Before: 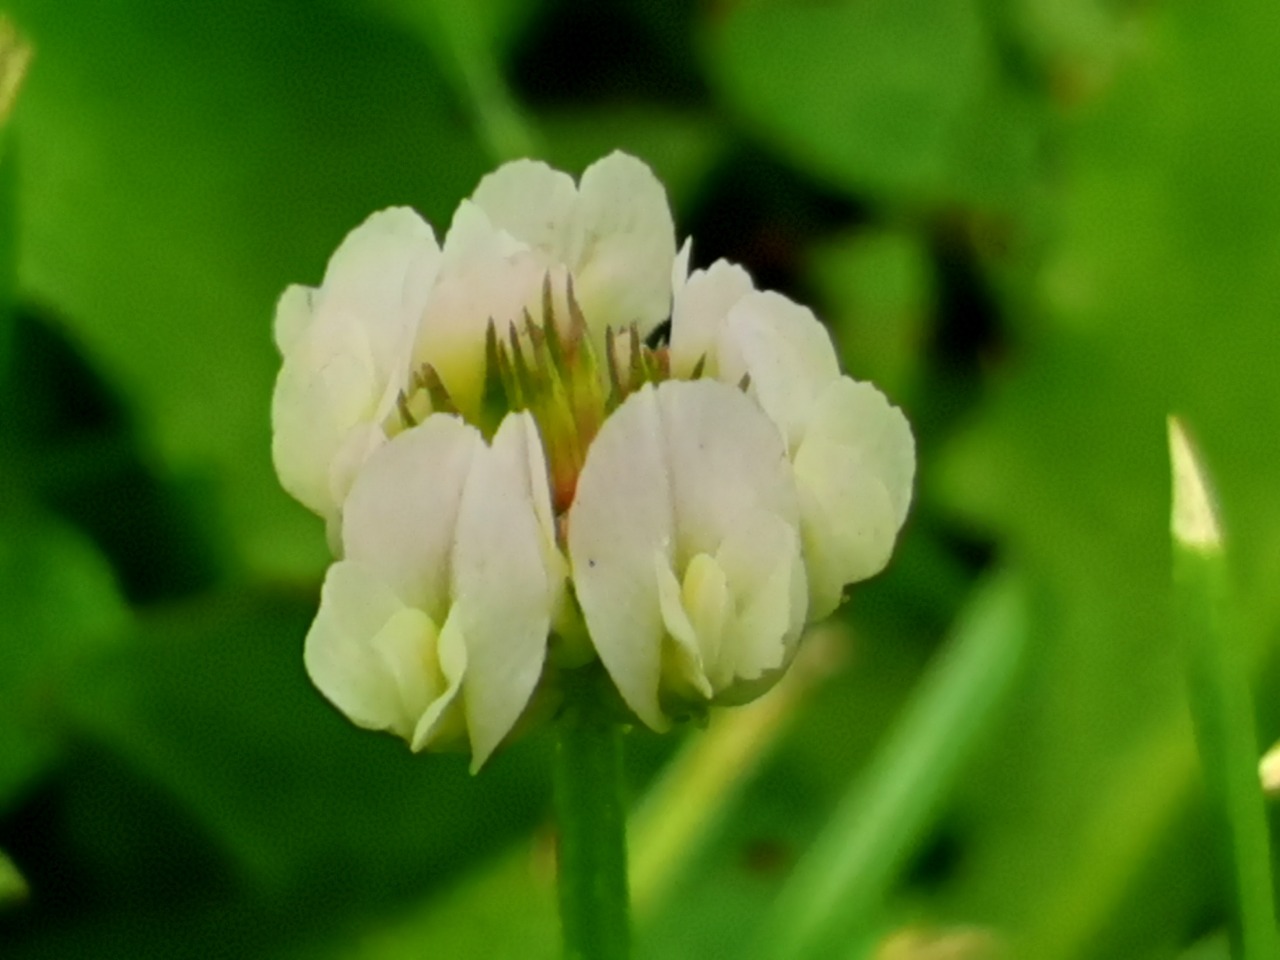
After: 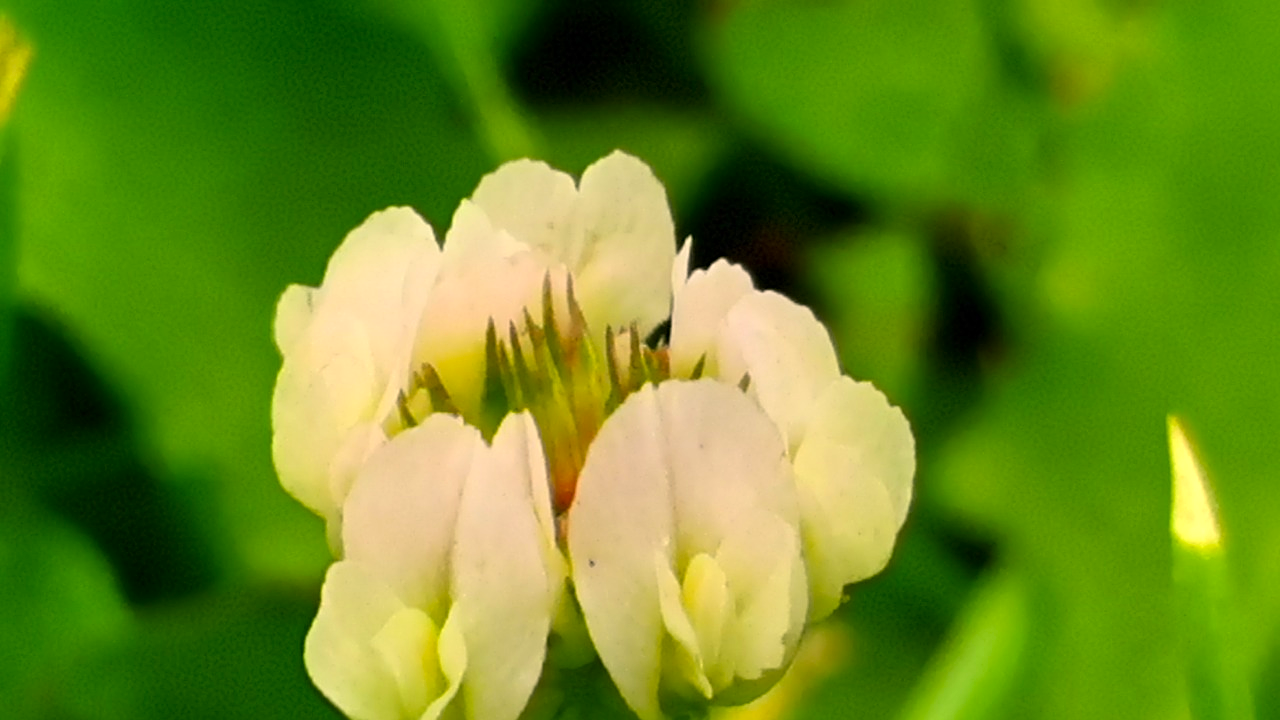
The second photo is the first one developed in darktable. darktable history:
crop: bottom 24.99%
sharpen: on, module defaults
exposure: exposure 0.441 EV, compensate highlight preservation false
contrast brightness saturation: contrast 0.041, saturation 0.153
color correction: highlights a* 11.2, highlights b* 11.81
